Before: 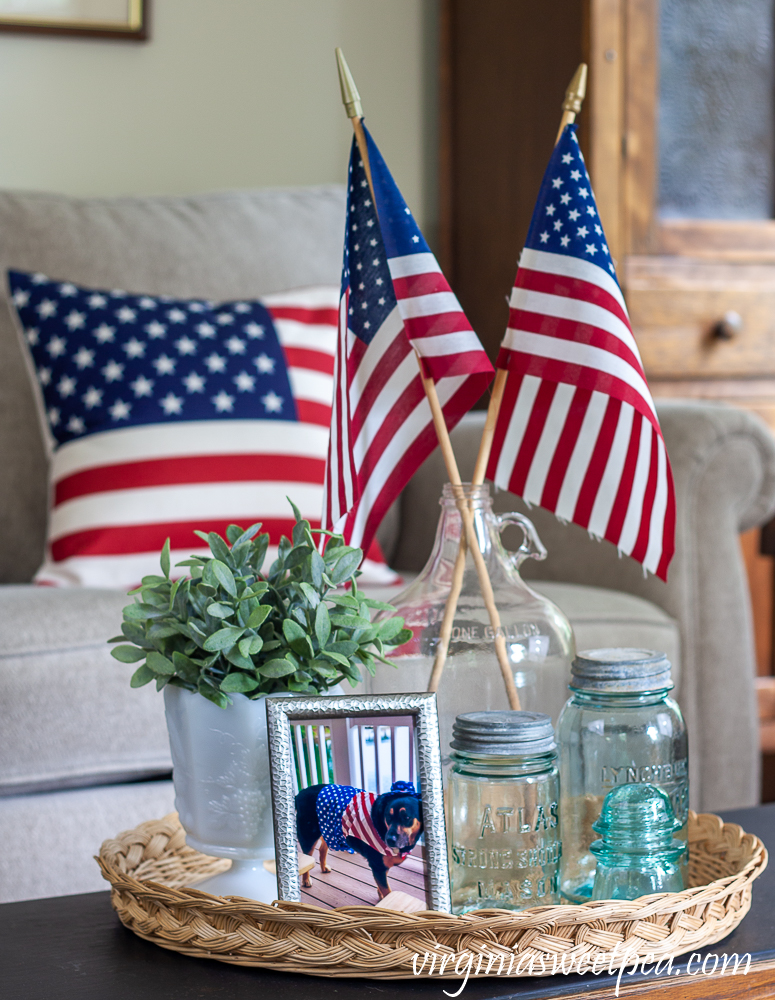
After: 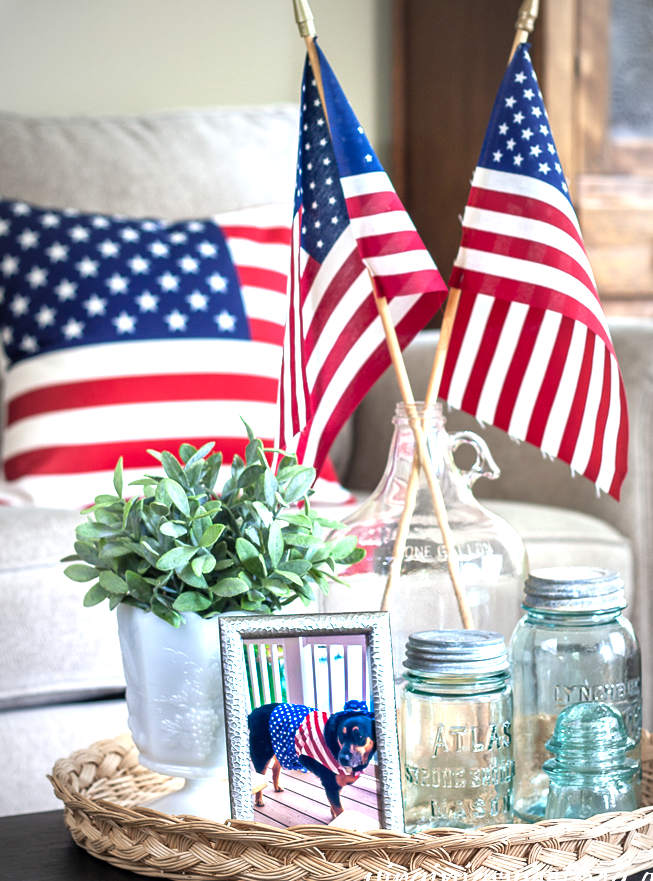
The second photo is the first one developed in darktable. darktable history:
exposure: exposure 1.141 EV, compensate highlight preservation false
local contrast: mode bilateral grid, contrast 20, coarseness 50, detail 119%, midtone range 0.2
crop: left 6.193%, top 8.174%, right 9.542%, bottom 3.719%
vignetting: fall-off start 67.83%, fall-off radius 68.43%, automatic ratio true, unbound false
